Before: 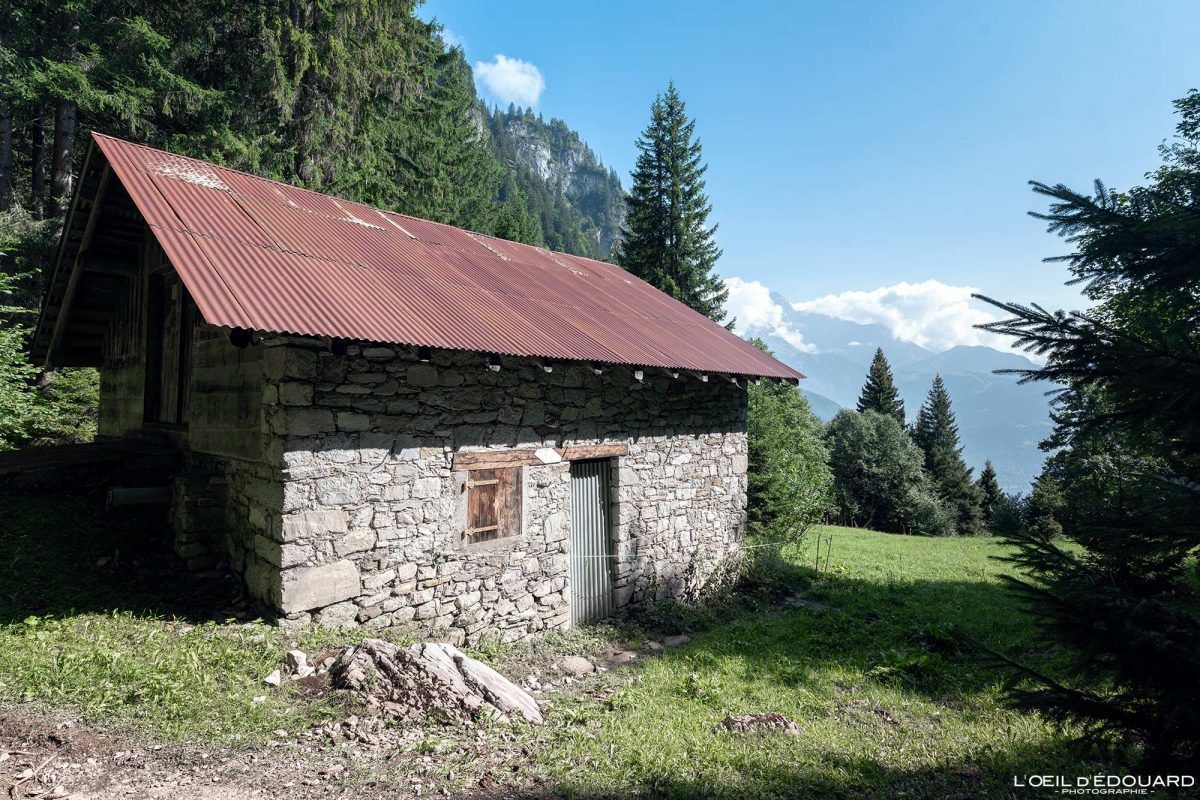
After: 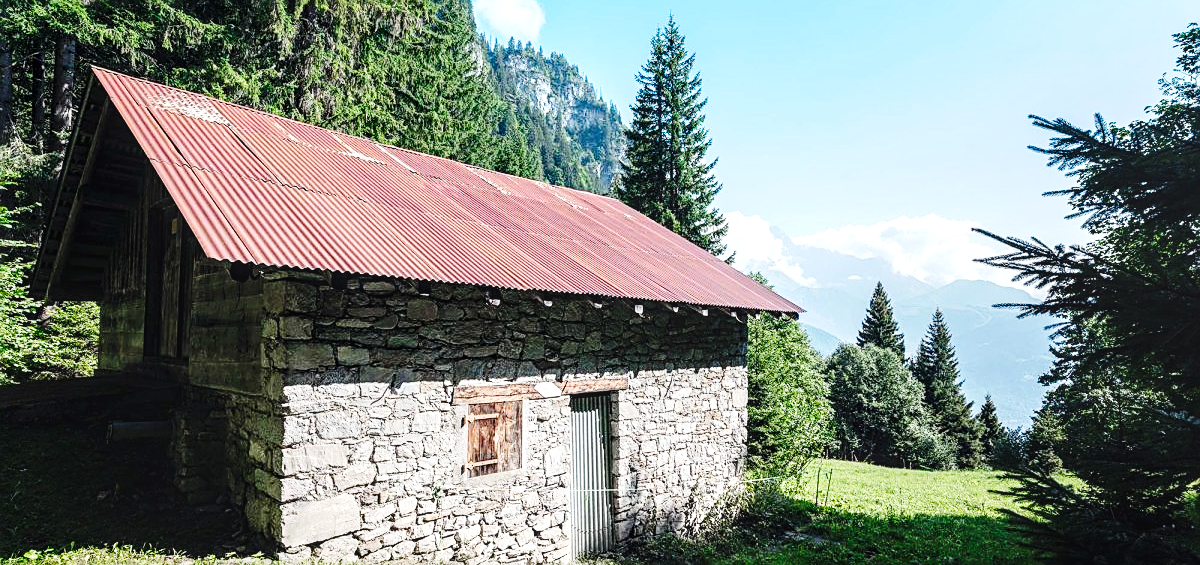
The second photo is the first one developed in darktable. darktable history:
local contrast: on, module defaults
contrast brightness saturation: contrast 0.1, brightness 0.03, saturation 0.09
crop and rotate: top 8.293%, bottom 20.996%
exposure: black level correction 0, exposure 0.5 EV, compensate highlight preservation false
sharpen: on, module defaults
base curve: curves: ch0 [(0, 0) (0.036, 0.025) (0.121, 0.166) (0.206, 0.329) (0.605, 0.79) (1, 1)], preserve colors none
